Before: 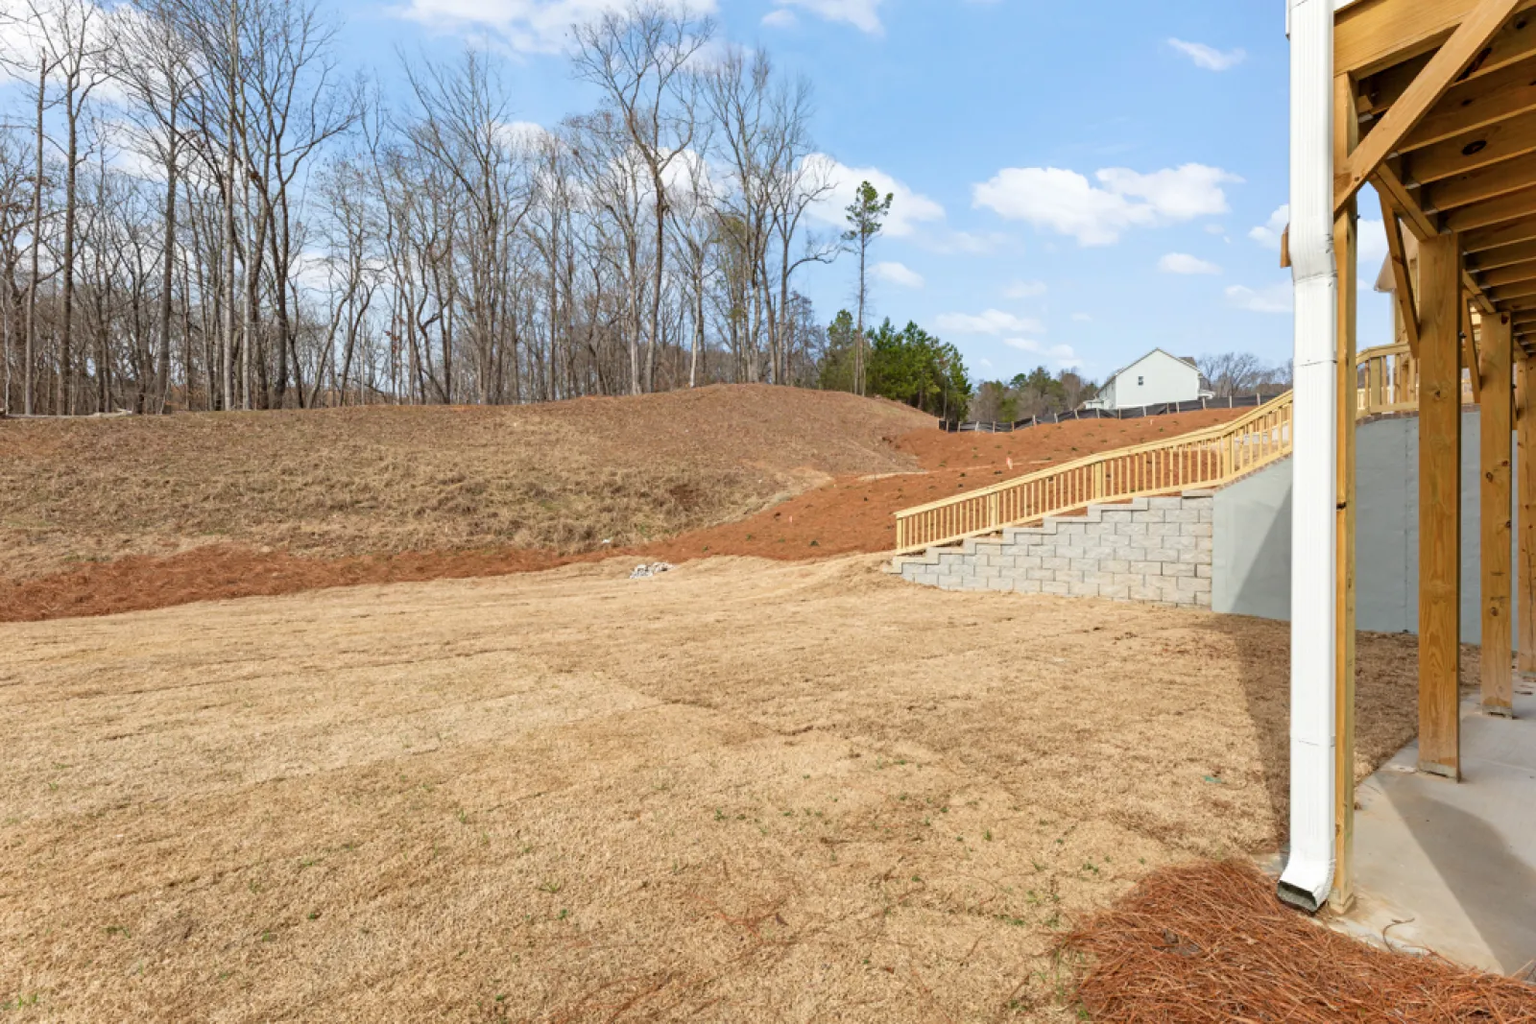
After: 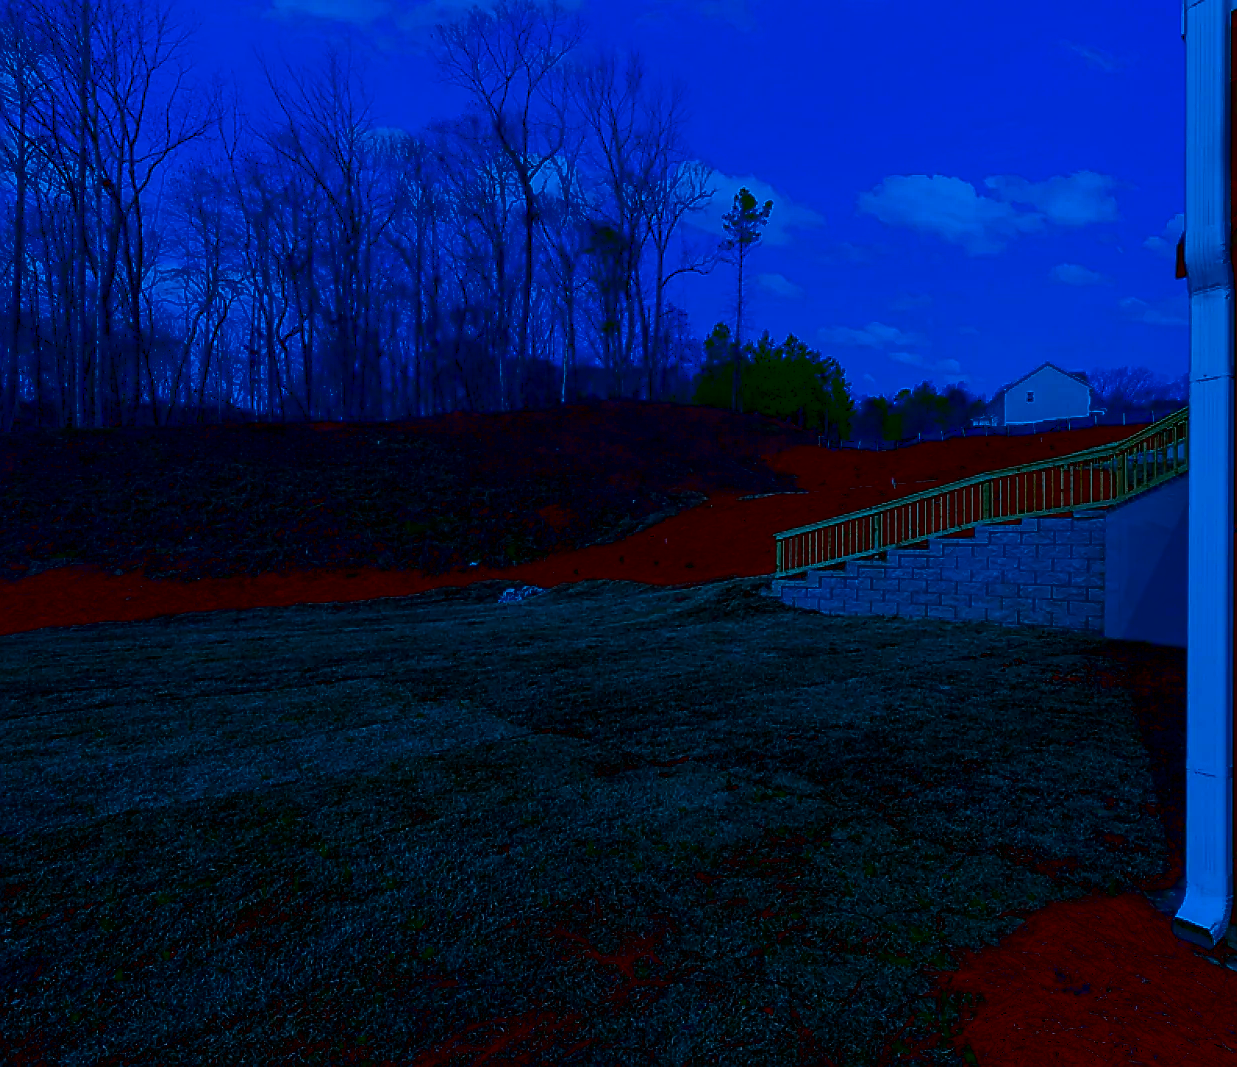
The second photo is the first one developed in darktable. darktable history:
crop: left 9.901%, right 12.758%
local contrast: on, module defaults
sharpen: radius 1.427, amount 1.236, threshold 0.799
color calibration: output R [0.972, 0.068, -0.094, 0], output G [-0.178, 1.216, -0.086, 0], output B [0.095, -0.136, 0.98, 0], illuminant as shot in camera, x 0.443, y 0.414, temperature 2939.58 K
exposure: black level correction 0.001, exposure 0.499 EV, compensate highlight preservation false
contrast brightness saturation: contrast 0.757, brightness -0.994, saturation 0.994
color balance rgb: highlights gain › chroma 2.843%, highlights gain › hue 62.63°, linear chroma grading › shadows -8.472%, linear chroma grading › global chroma 9.723%, perceptual saturation grading › global saturation 45.564%, perceptual saturation grading › highlights -25.201%, perceptual saturation grading › shadows 49.781%, perceptual brilliance grading › global brilliance -48.275%
